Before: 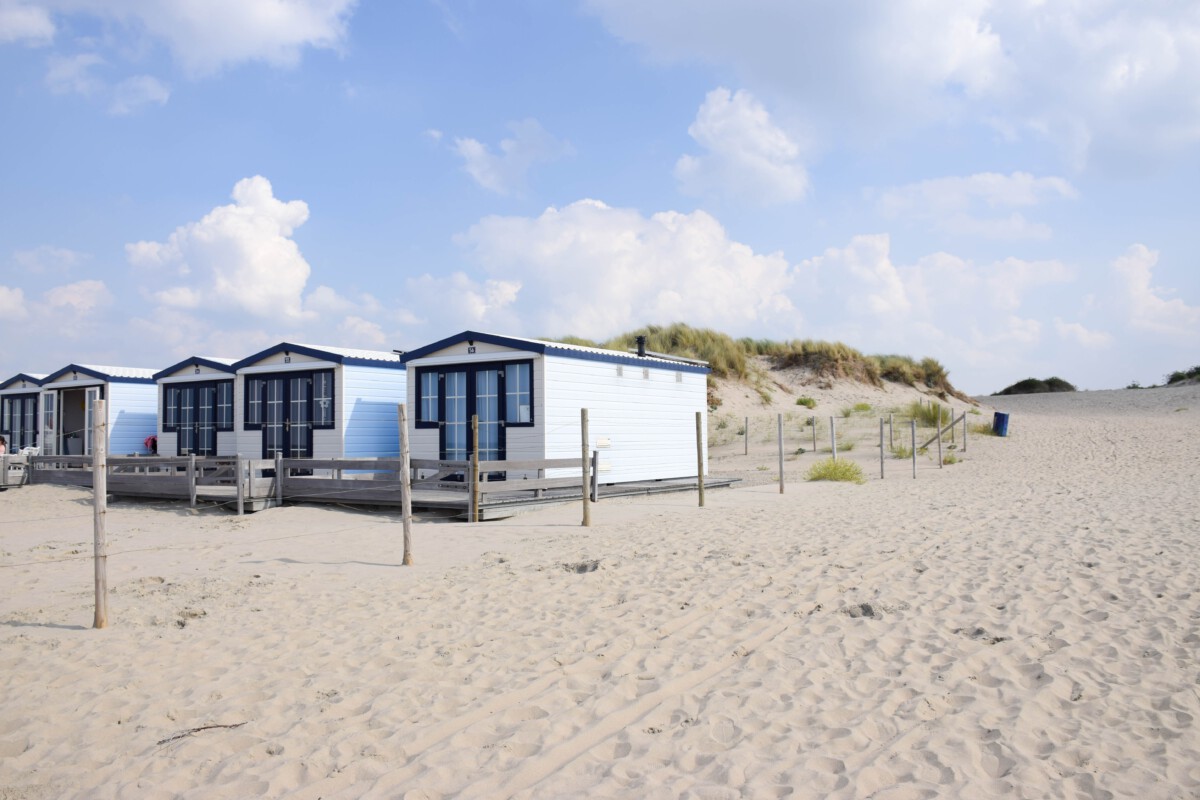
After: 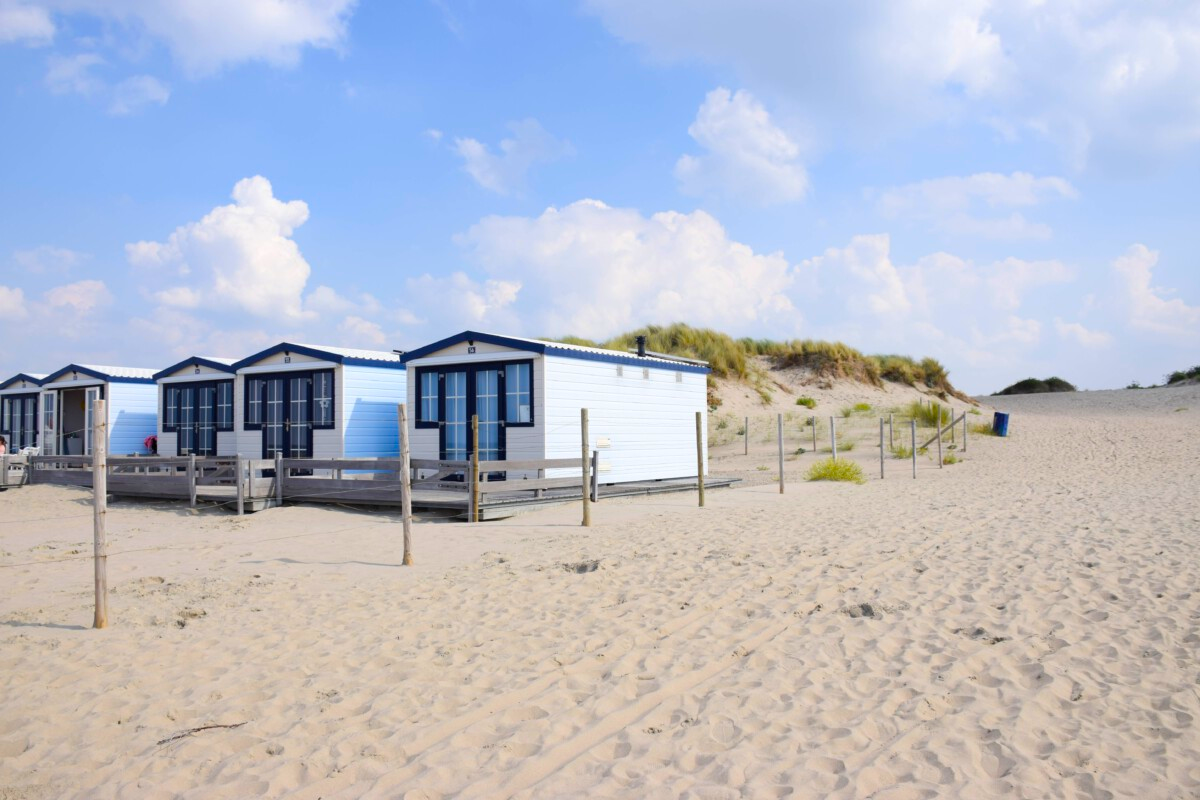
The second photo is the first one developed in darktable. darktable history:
color balance rgb: linear chroma grading › global chroma 0.838%, perceptual saturation grading › global saturation 16.267%, global vibrance 33.299%
